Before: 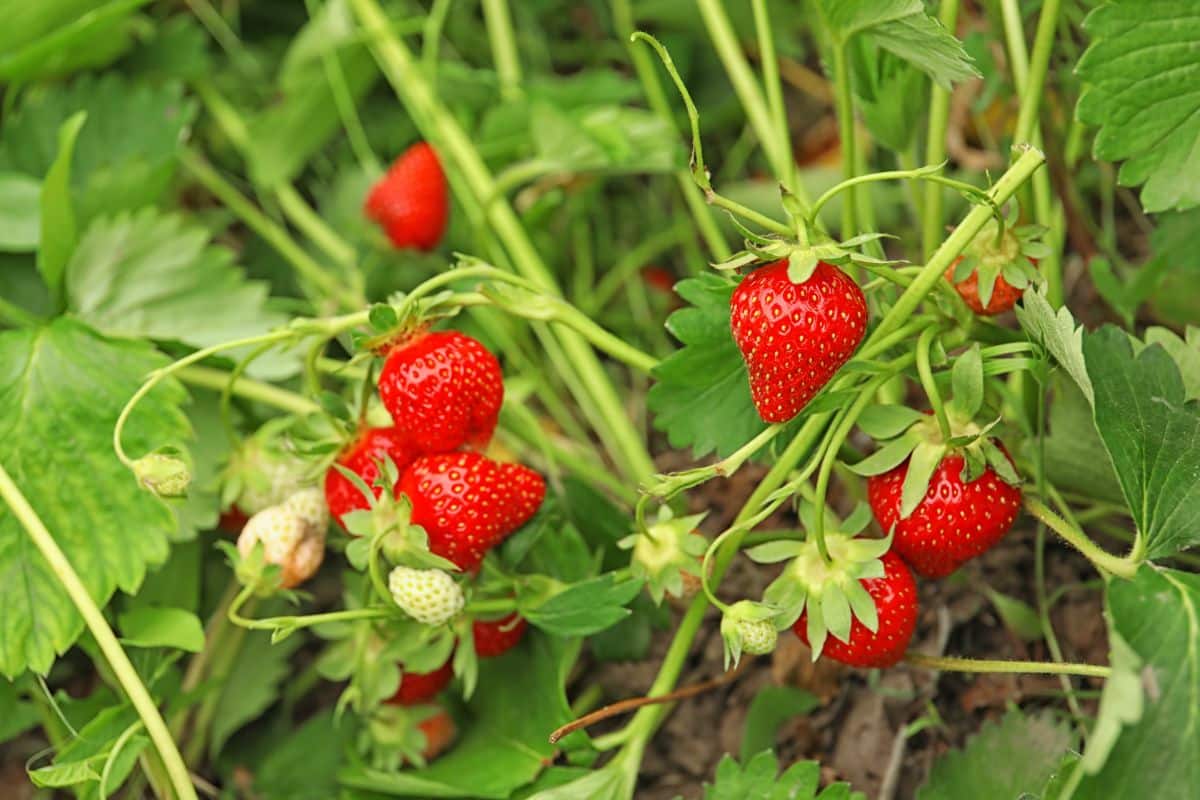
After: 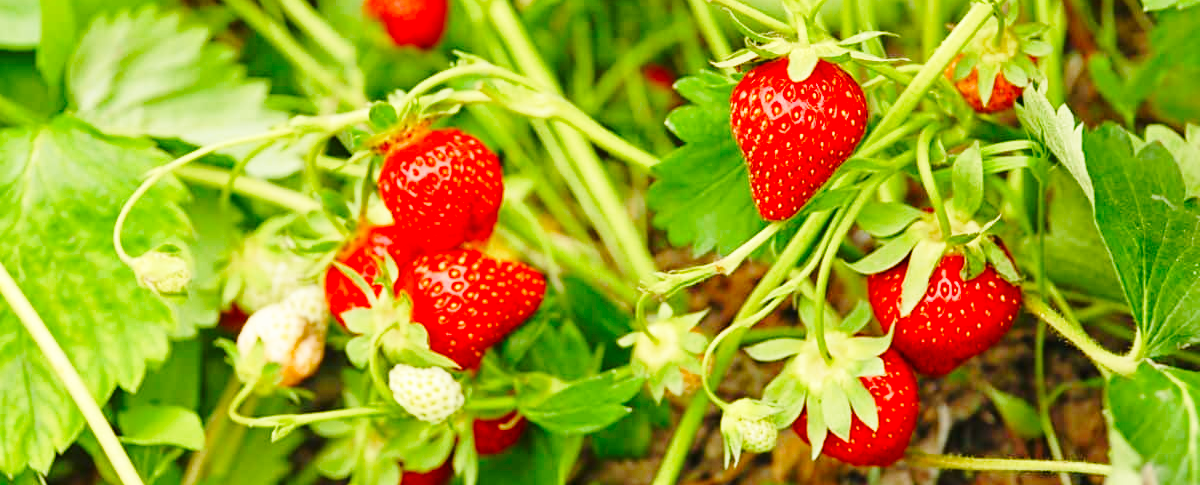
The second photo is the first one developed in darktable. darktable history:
color balance rgb: perceptual saturation grading › global saturation 20%, perceptual saturation grading › highlights -25%, perceptual saturation grading › shadows 50%
crop and rotate: top 25.357%, bottom 13.942%
base curve: curves: ch0 [(0, 0) (0.028, 0.03) (0.121, 0.232) (0.46, 0.748) (0.859, 0.968) (1, 1)], preserve colors none
